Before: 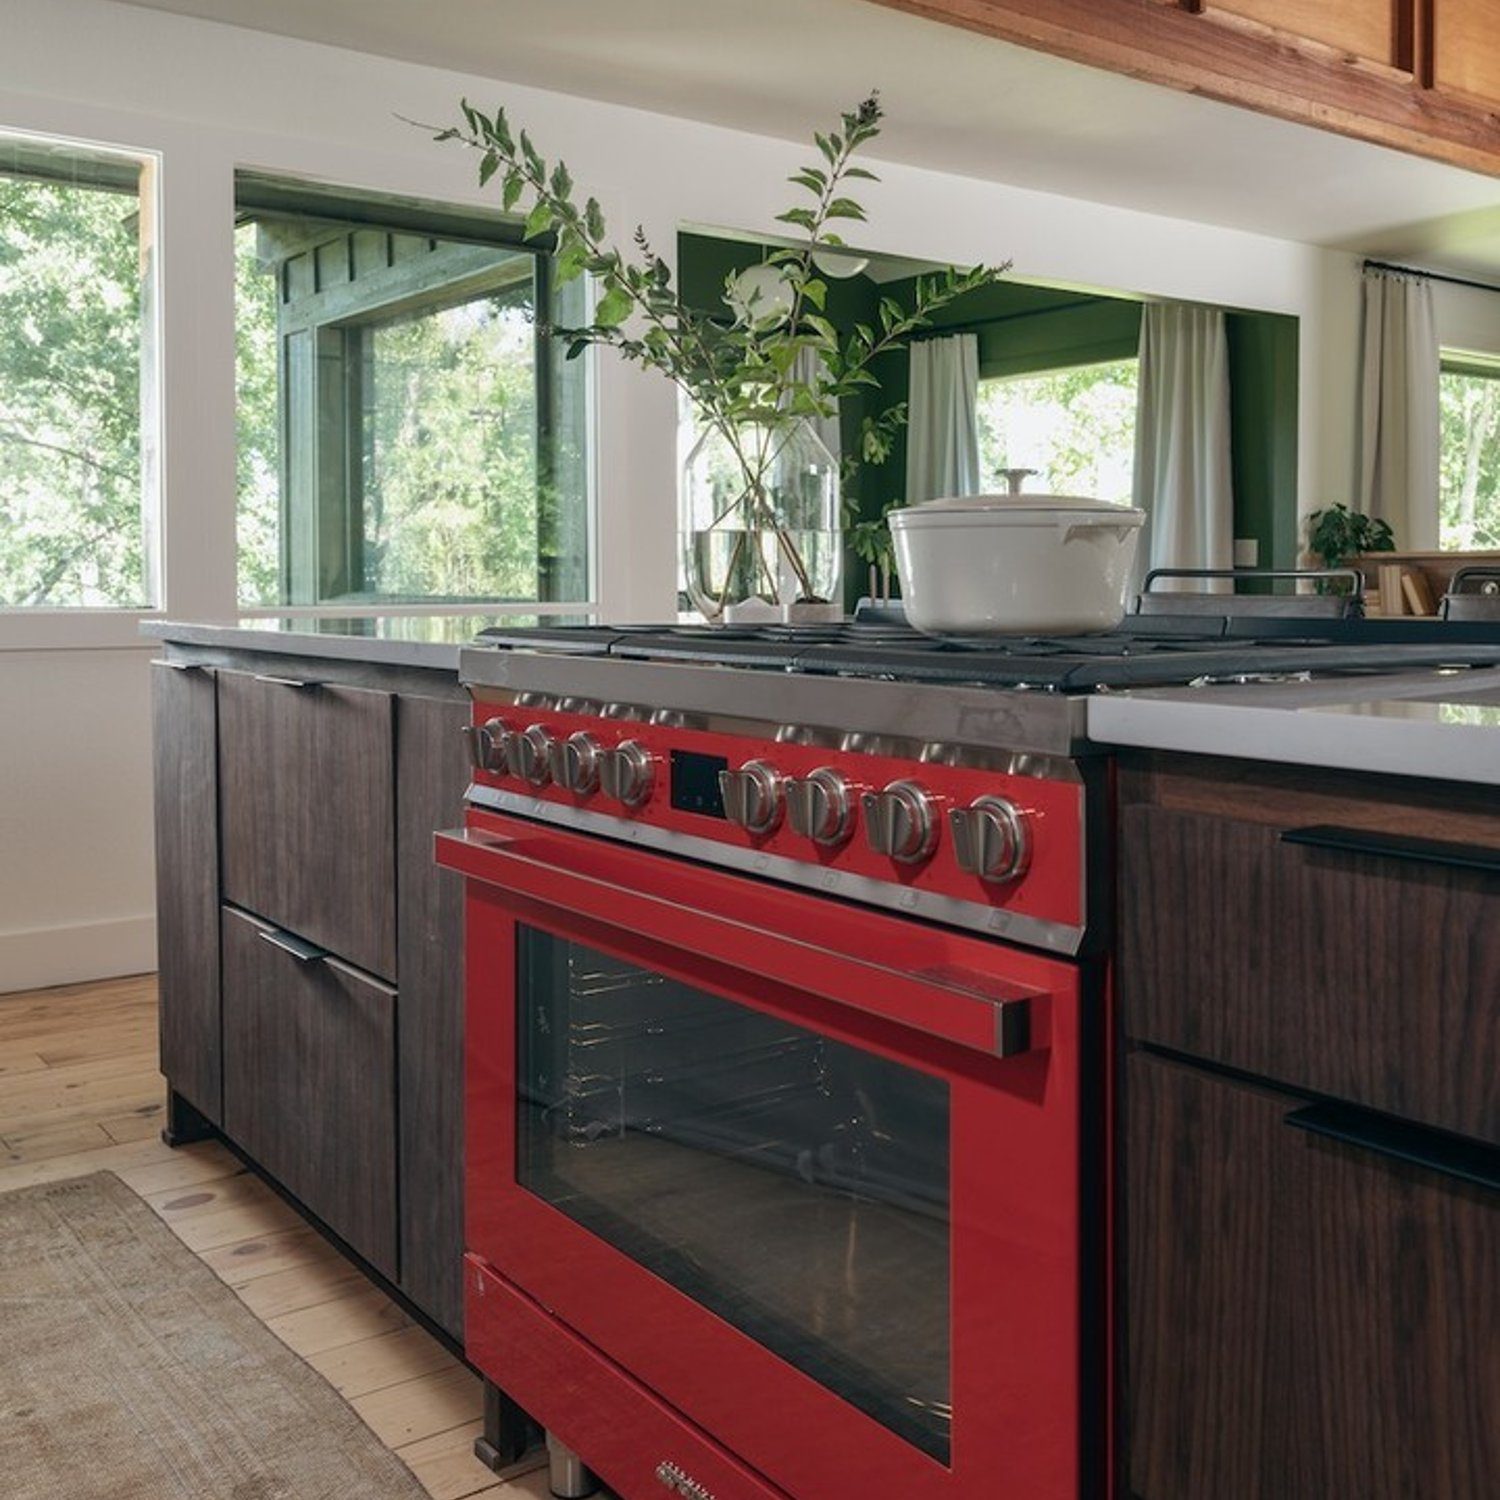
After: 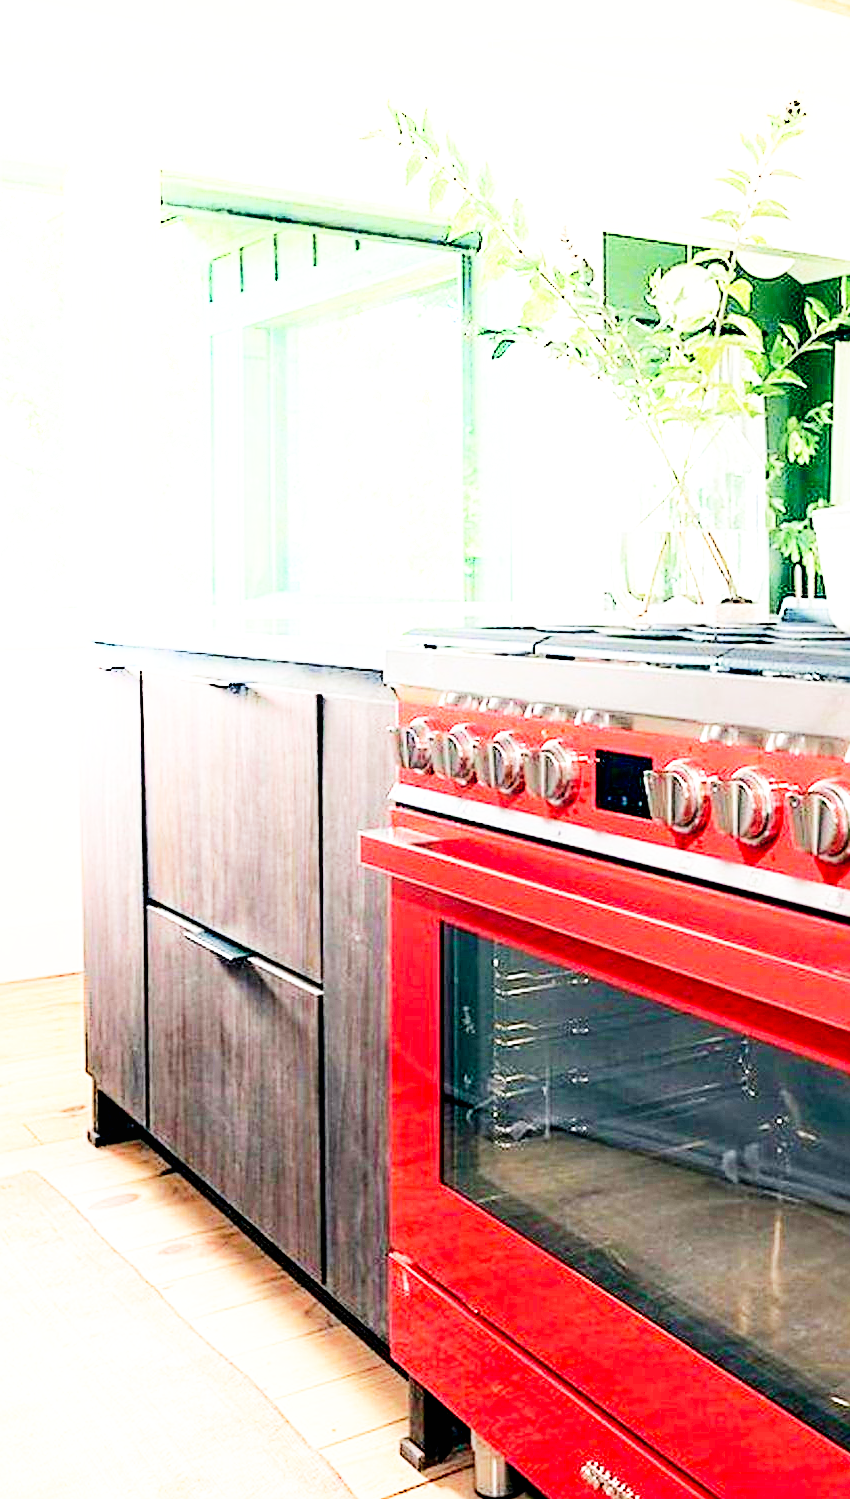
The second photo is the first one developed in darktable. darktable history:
exposure: black level correction 0.009, exposure 1.431 EV, compensate exposure bias true, compensate highlight preservation false
shadows and highlights: highlights 71.69, soften with gaussian
sharpen: on, module defaults
crop: left 5.032%, right 38.244%
base curve: curves: ch0 [(0, 0) (0.007, 0.004) (0.027, 0.03) (0.046, 0.07) (0.207, 0.54) (0.442, 0.872) (0.673, 0.972) (1, 1)], preserve colors none
